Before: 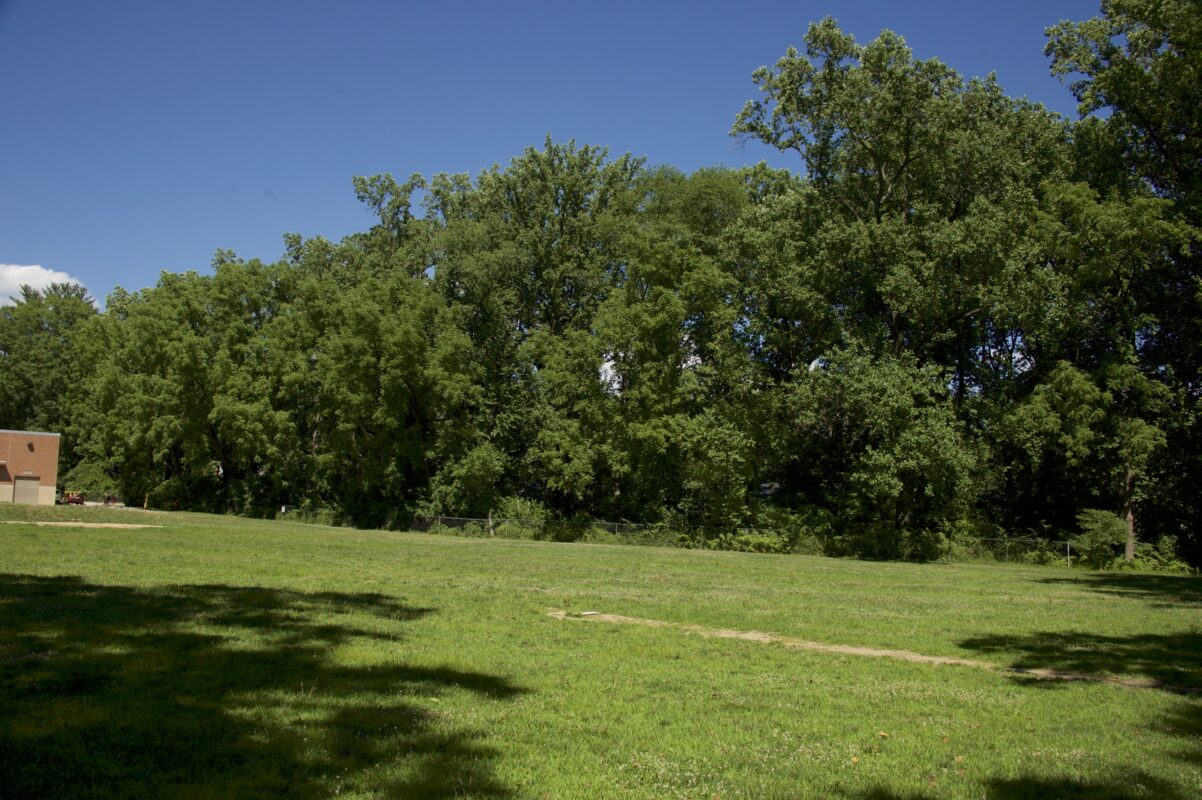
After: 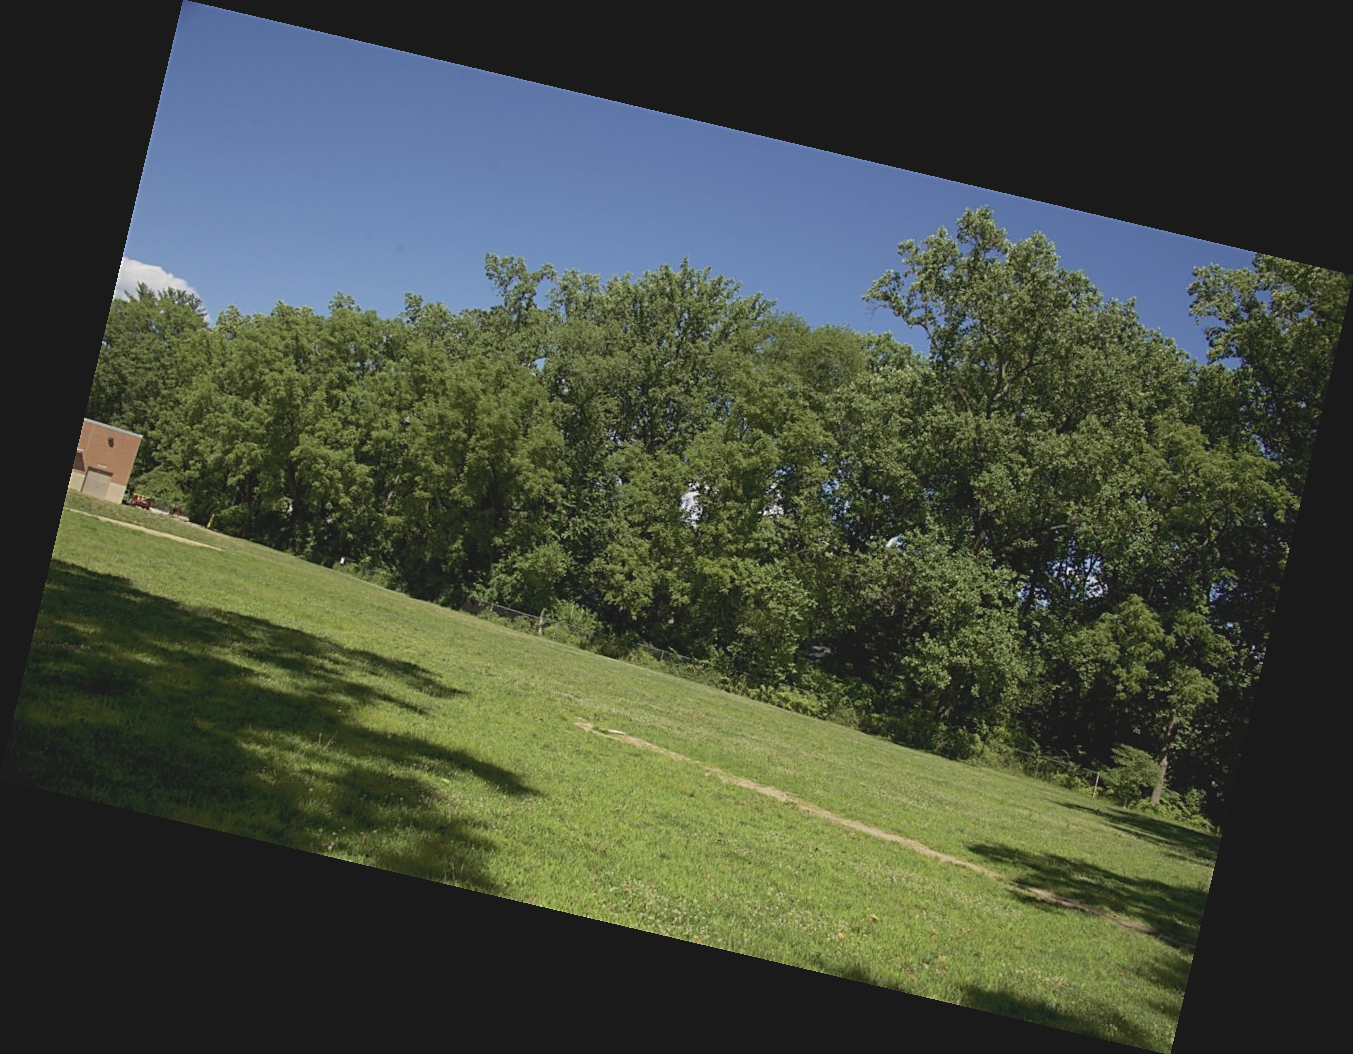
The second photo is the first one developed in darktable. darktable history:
rotate and perspective: rotation 13.27°, automatic cropping off
contrast brightness saturation: contrast -0.15, brightness 0.05, saturation -0.12
sharpen: on, module defaults
